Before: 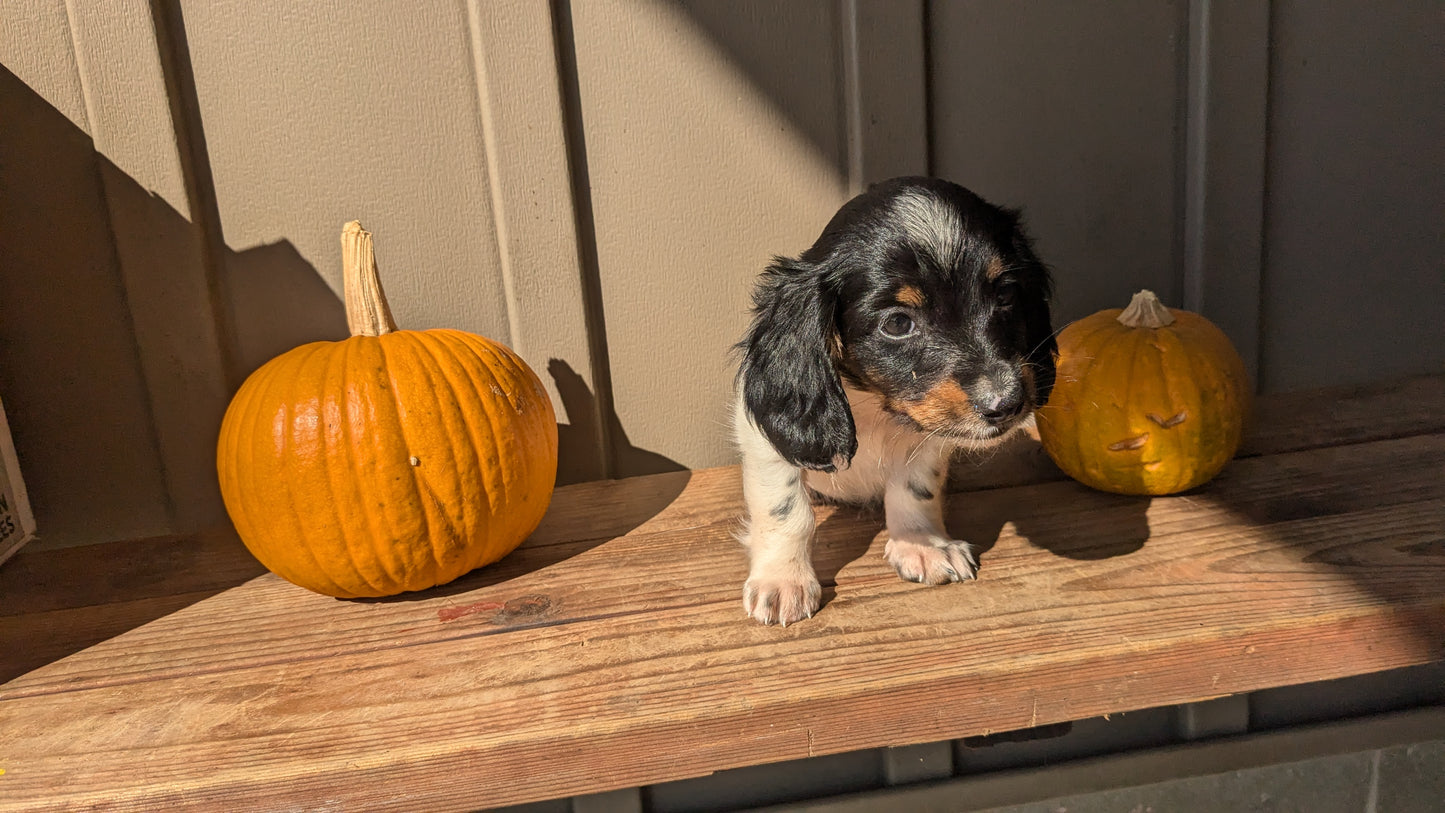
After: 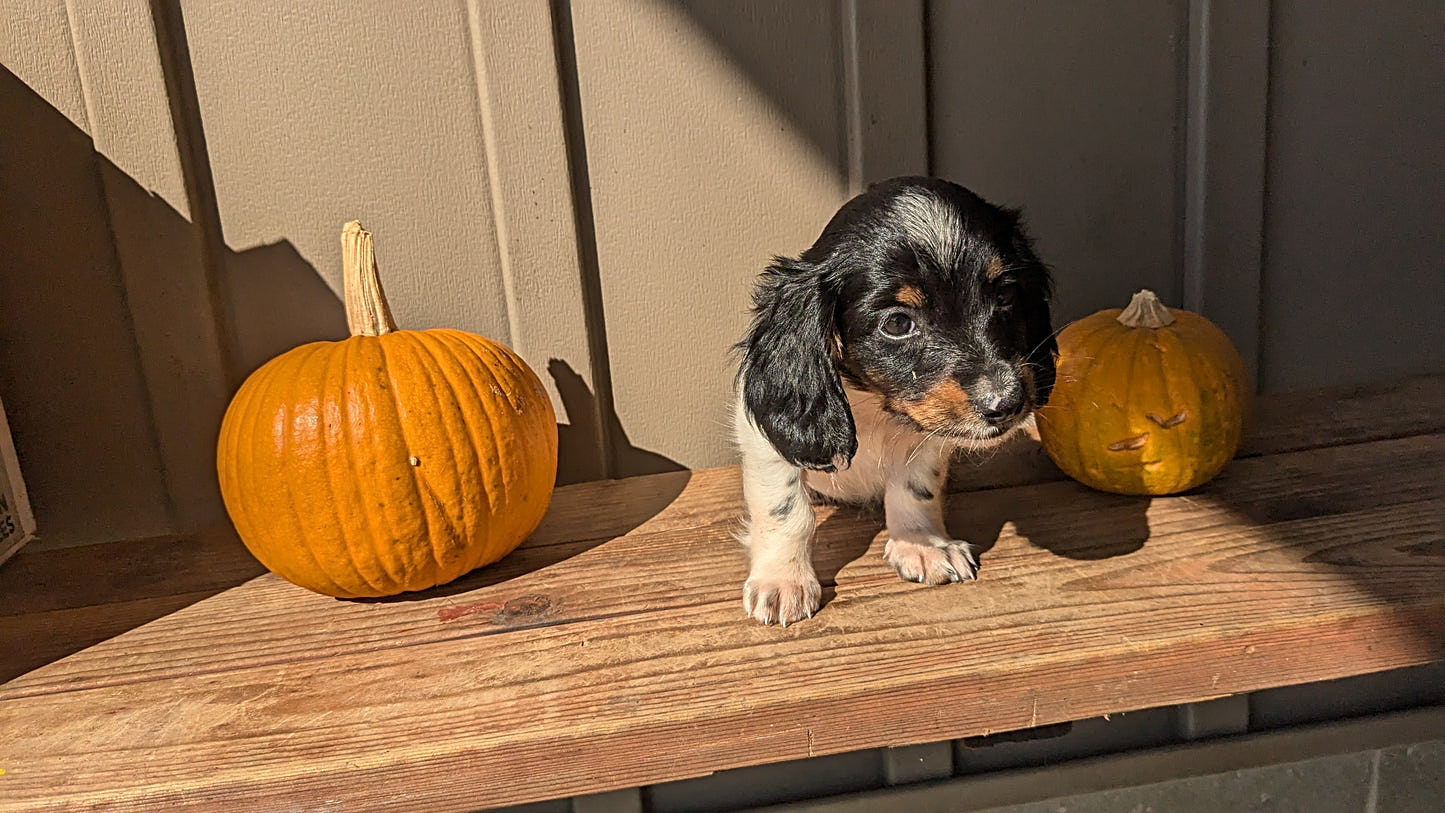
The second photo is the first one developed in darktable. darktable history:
sharpen: radius 2.754
